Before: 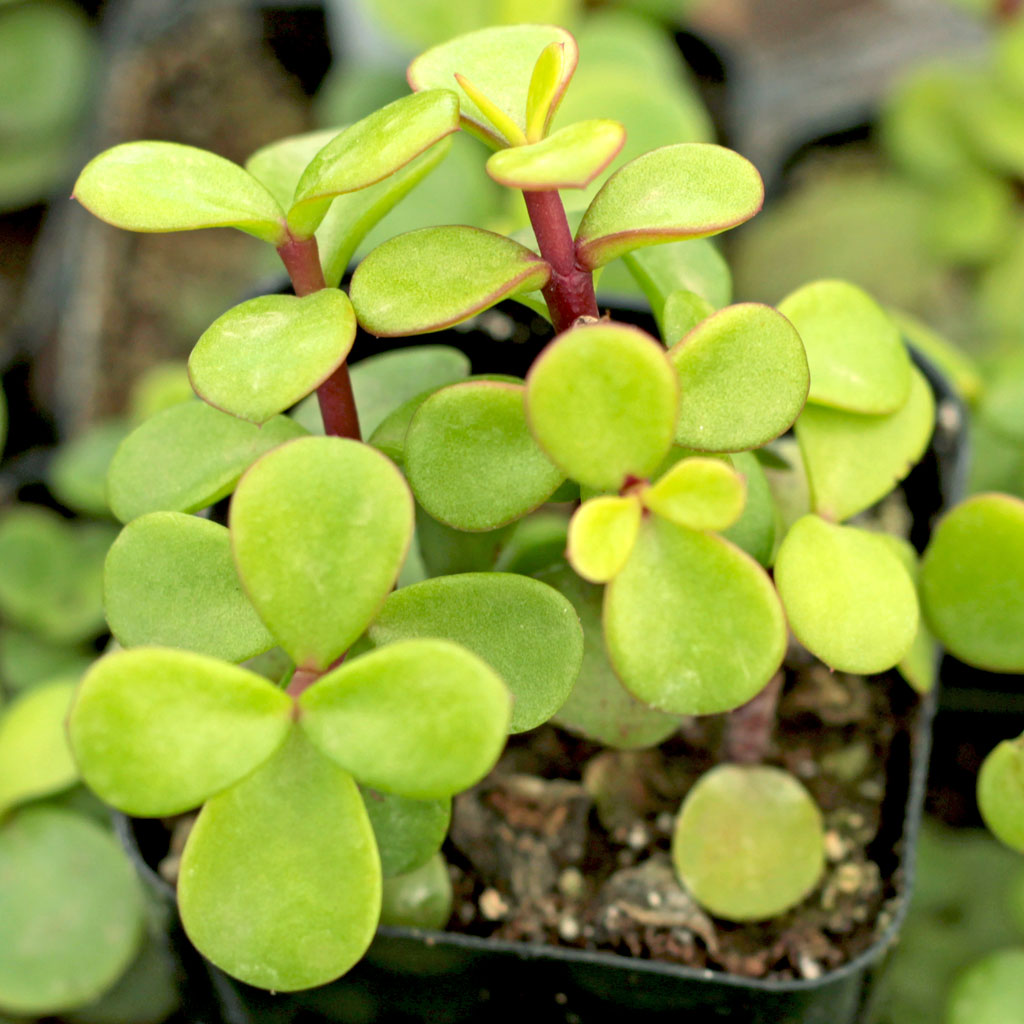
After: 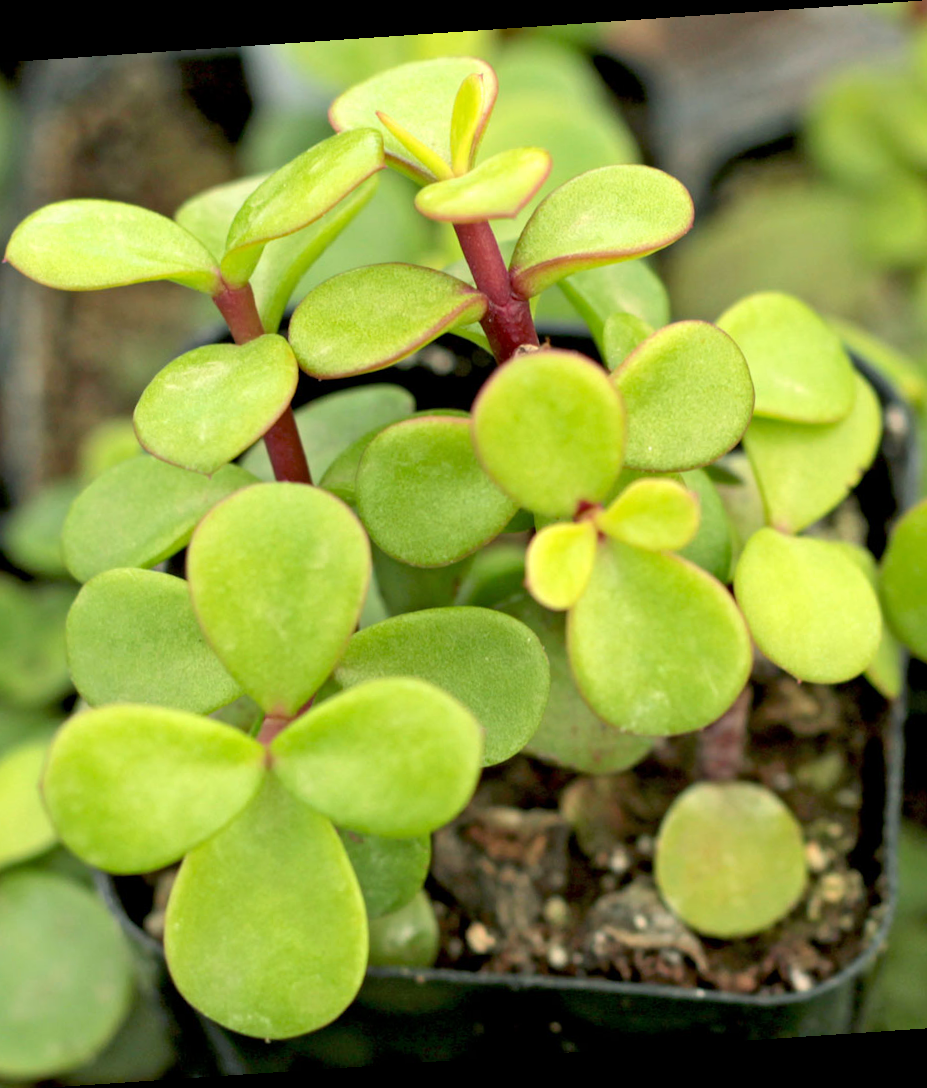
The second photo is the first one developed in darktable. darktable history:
crop: left 7.598%, right 7.873%
rotate and perspective: rotation -4.2°, shear 0.006, automatic cropping off
